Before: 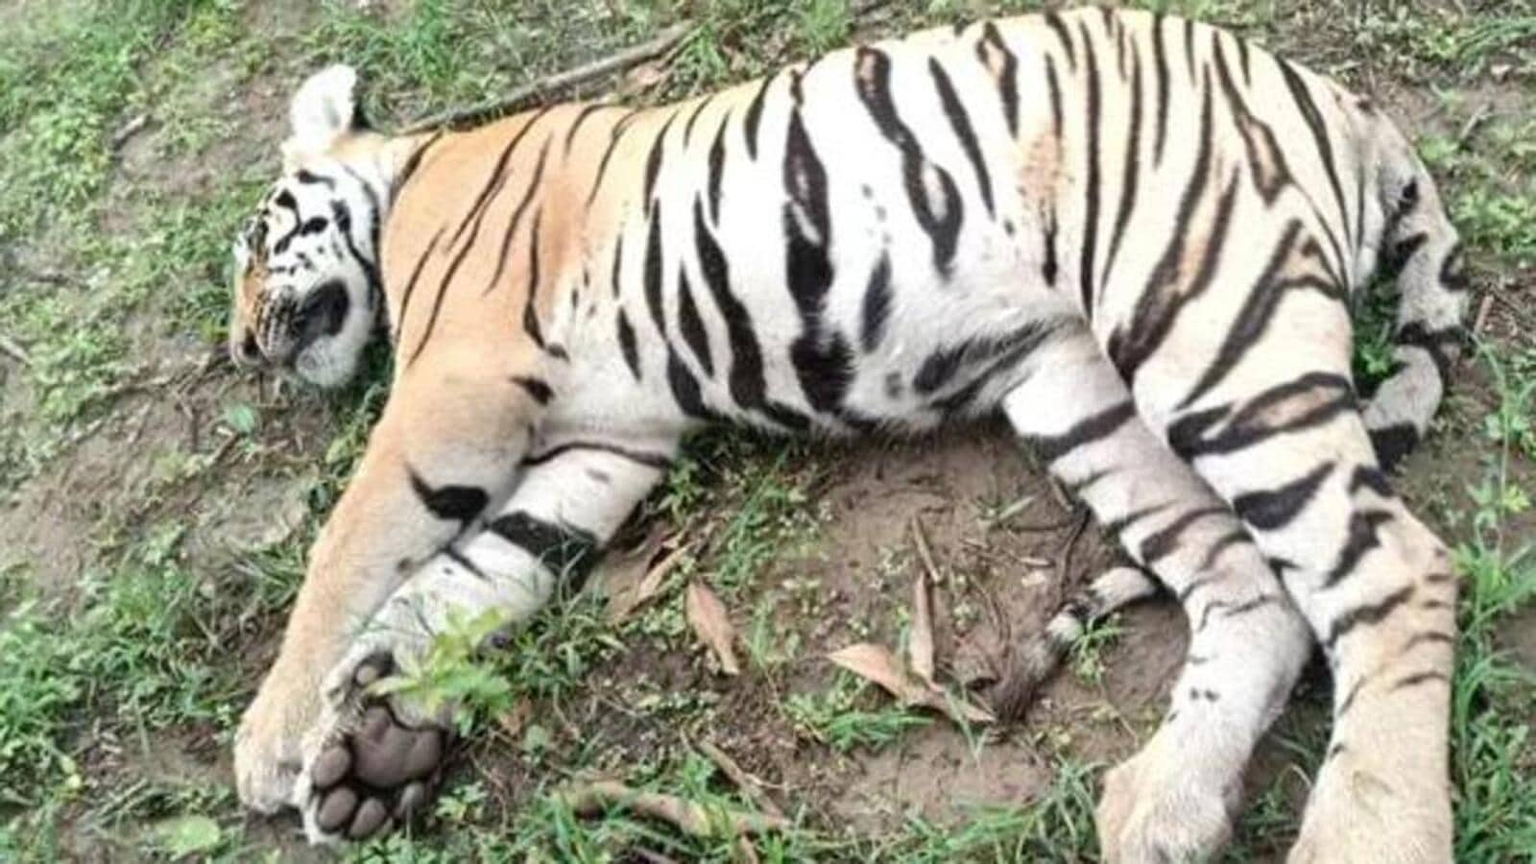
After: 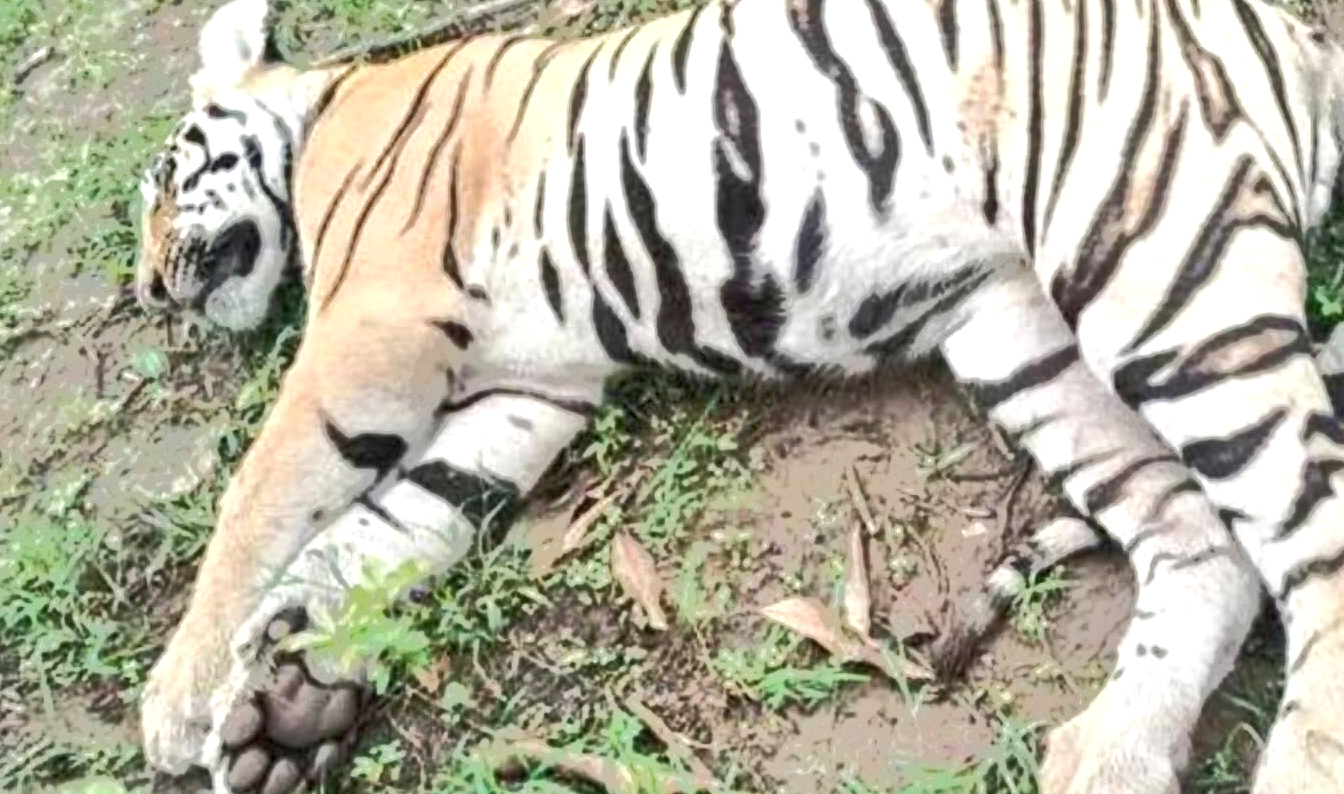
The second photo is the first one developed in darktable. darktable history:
tone equalizer: -7 EV -0.63 EV, -6 EV 1 EV, -5 EV -0.45 EV, -4 EV 0.43 EV, -3 EV 0.41 EV, -2 EV 0.15 EV, -1 EV -0.15 EV, +0 EV -0.39 EV, smoothing diameter 25%, edges refinement/feathering 10, preserve details guided filter
local contrast: mode bilateral grid, contrast 28, coarseness 16, detail 115%, midtone range 0.2
crop: left 6.446%, top 8.188%, right 9.538%, bottom 3.548%
exposure: black level correction 0, exposure 0.7 EV, compensate exposure bias true, compensate highlight preservation false
